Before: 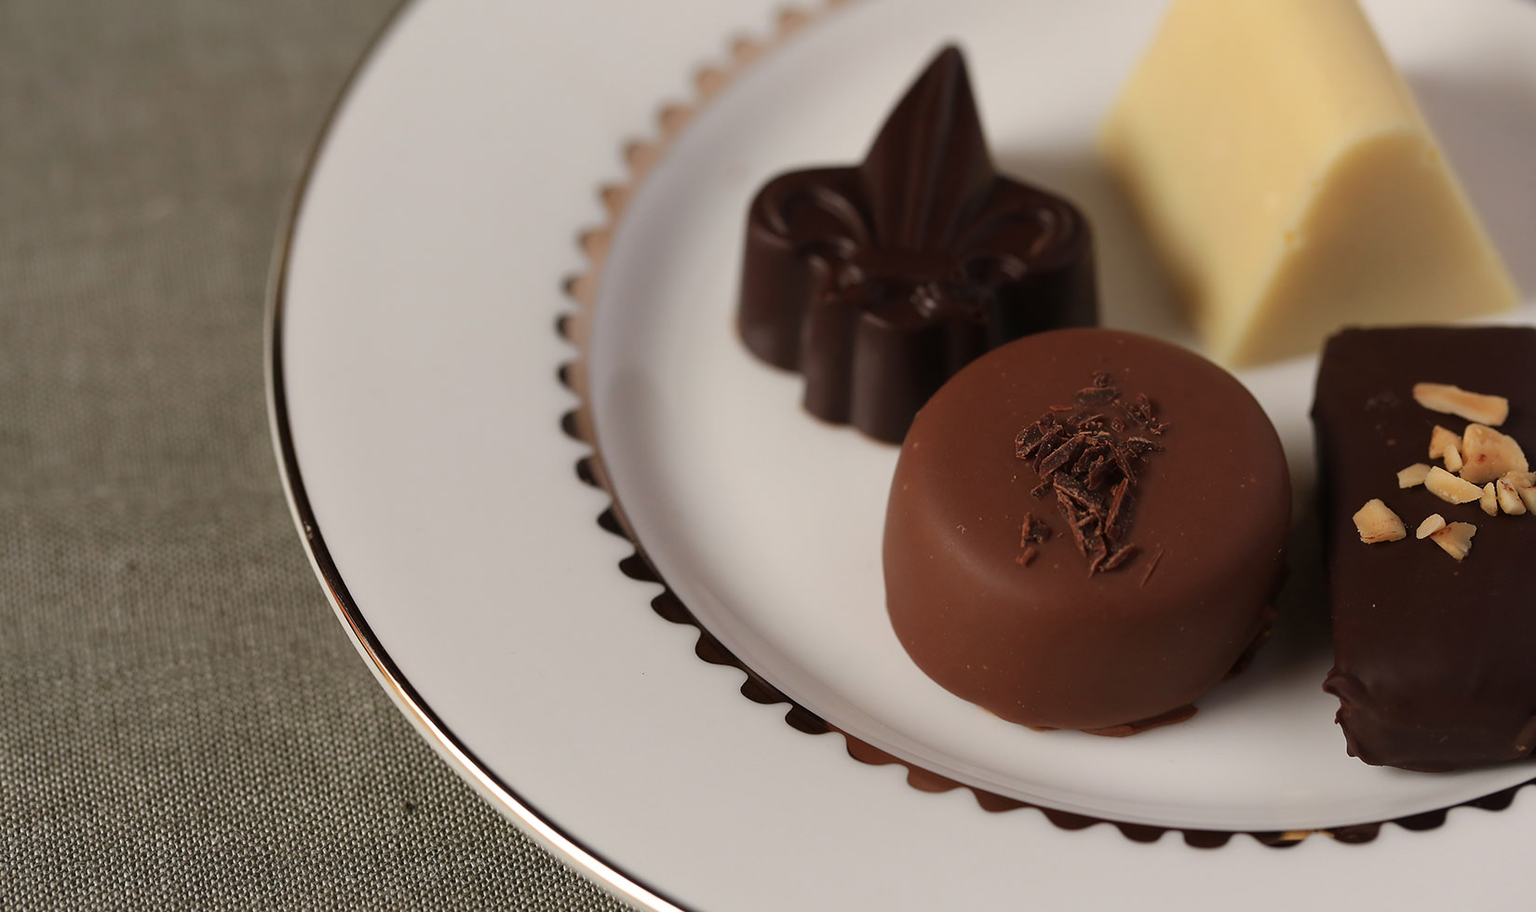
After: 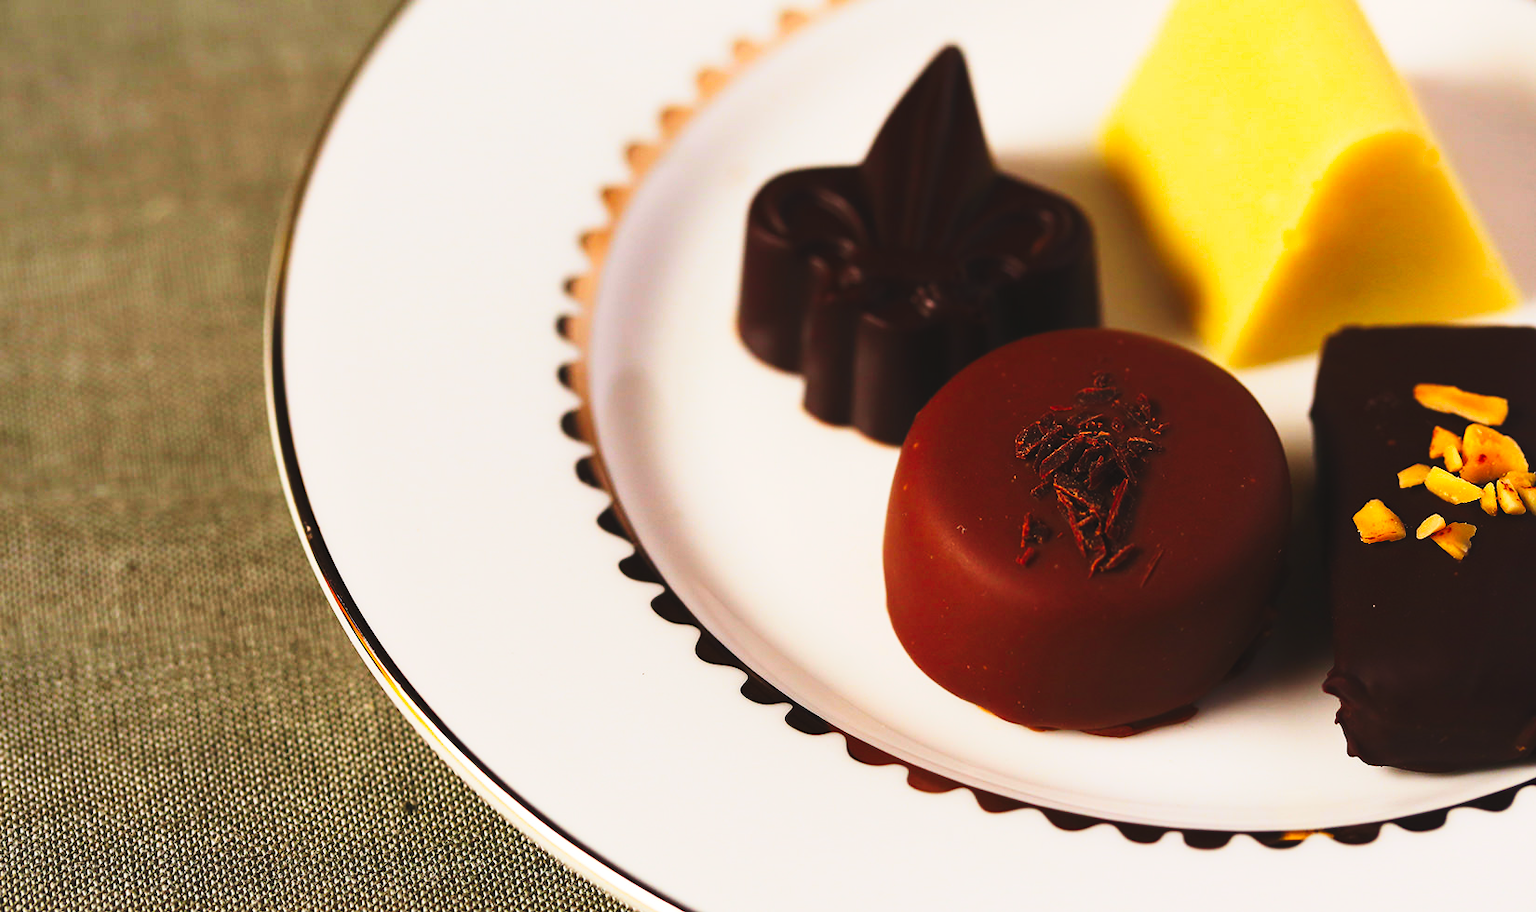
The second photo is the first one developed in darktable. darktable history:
tone equalizer: on, module defaults
color balance rgb: linear chroma grading › global chroma 15%, perceptual saturation grading › global saturation 30%
contrast brightness saturation: contrast 0.2, brightness 0.16, saturation 0.22
tone curve: curves: ch0 [(0, 0) (0.003, 0.06) (0.011, 0.059) (0.025, 0.065) (0.044, 0.076) (0.069, 0.088) (0.1, 0.102) (0.136, 0.116) (0.177, 0.137) (0.224, 0.169) (0.277, 0.214) (0.335, 0.271) (0.399, 0.356) (0.468, 0.459) (0.543, 0.579) (0.623, 0.705) (0.709, 0.823) (0.801, 0.918) (0.898, 0.963) (1, 1)], preserve colors none
